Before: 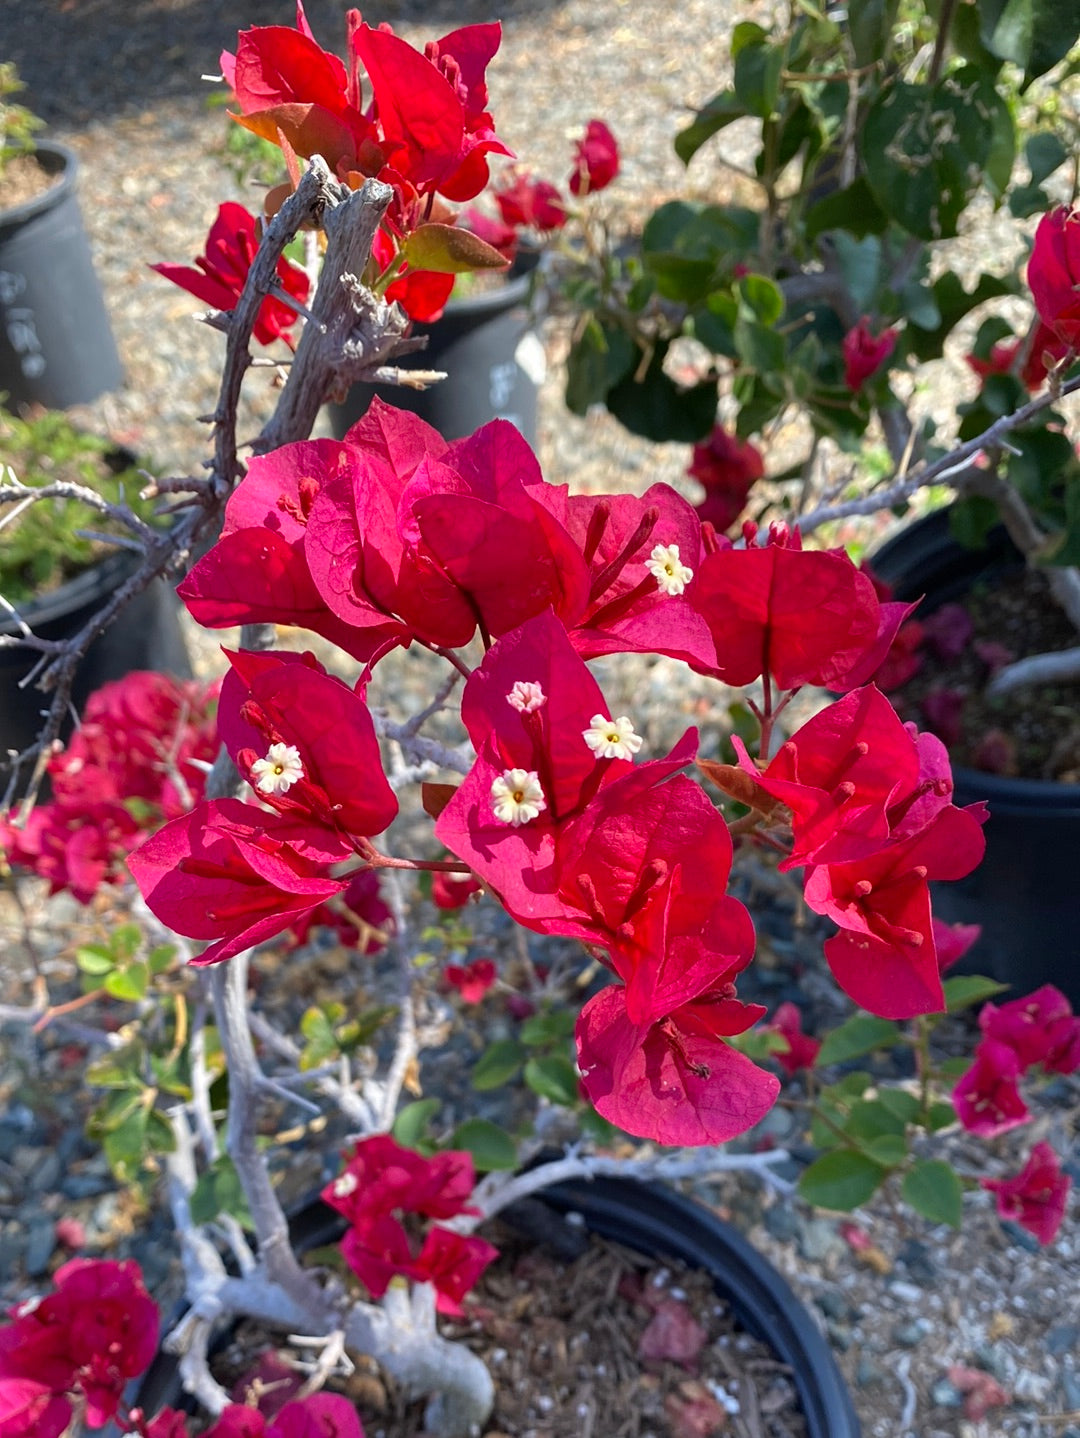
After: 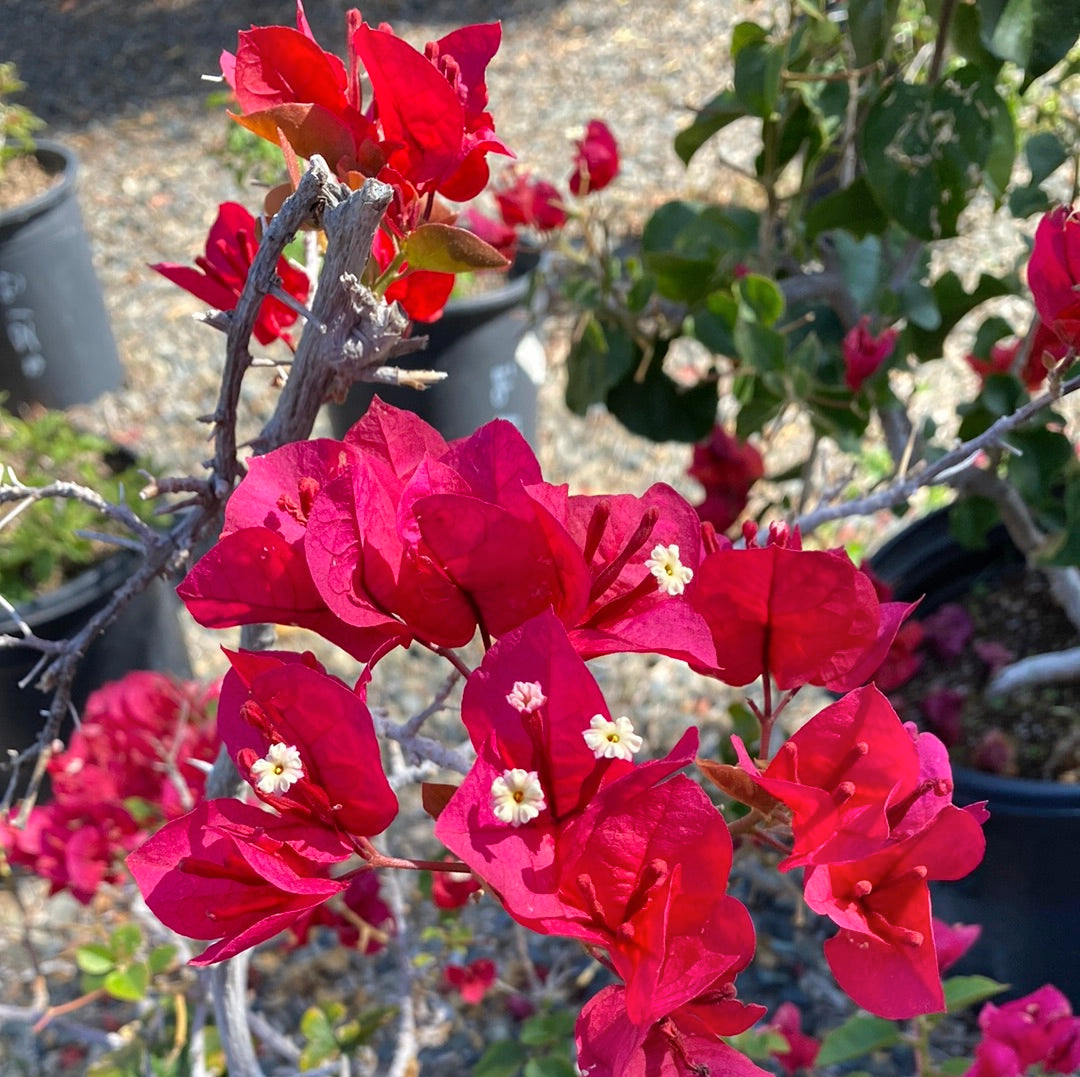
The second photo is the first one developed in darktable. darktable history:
crop: bottom 24.967%
shadows and highlights: low approximation 0.01, soften with gaussian
